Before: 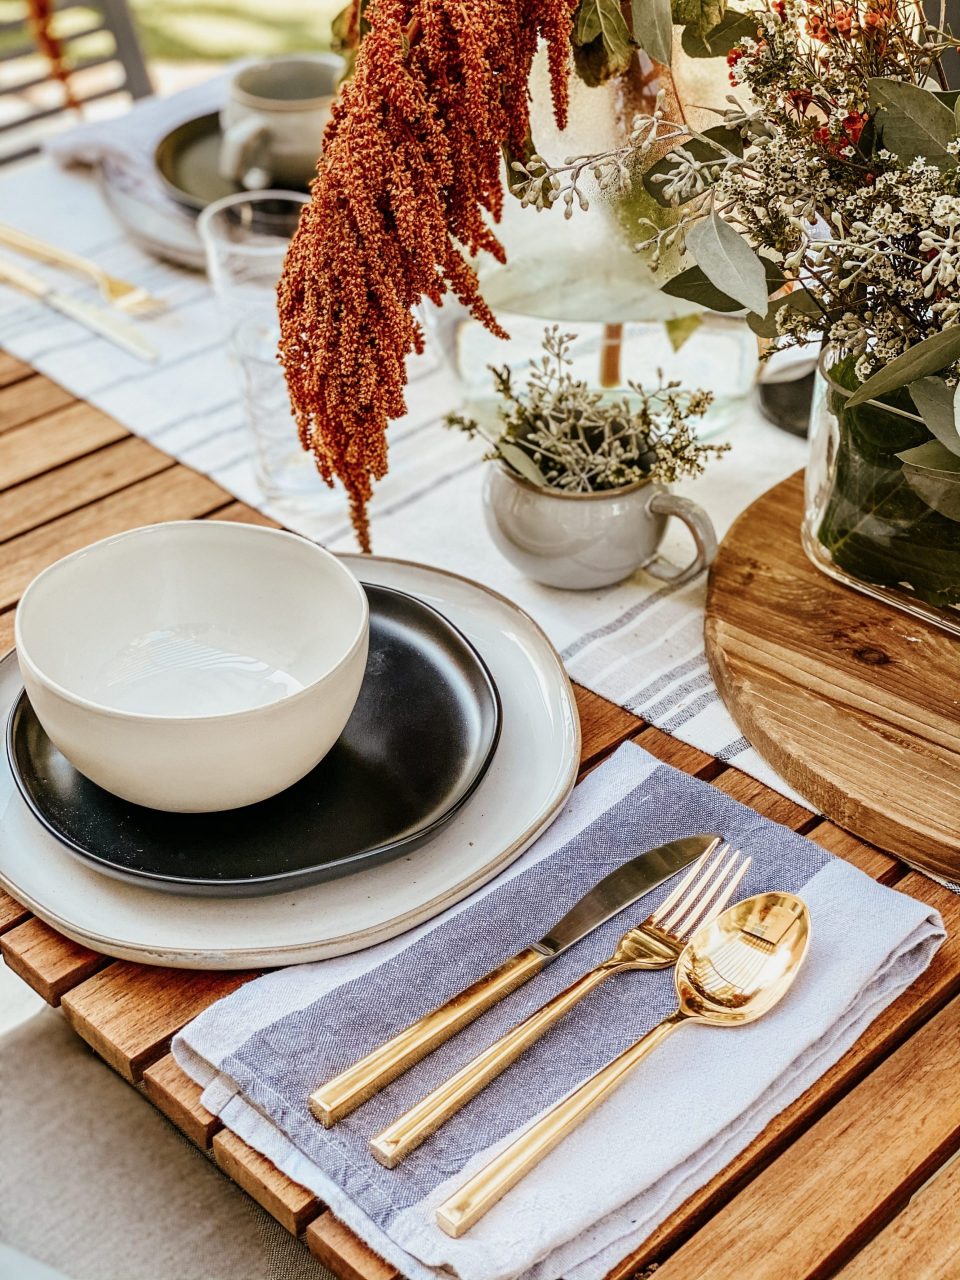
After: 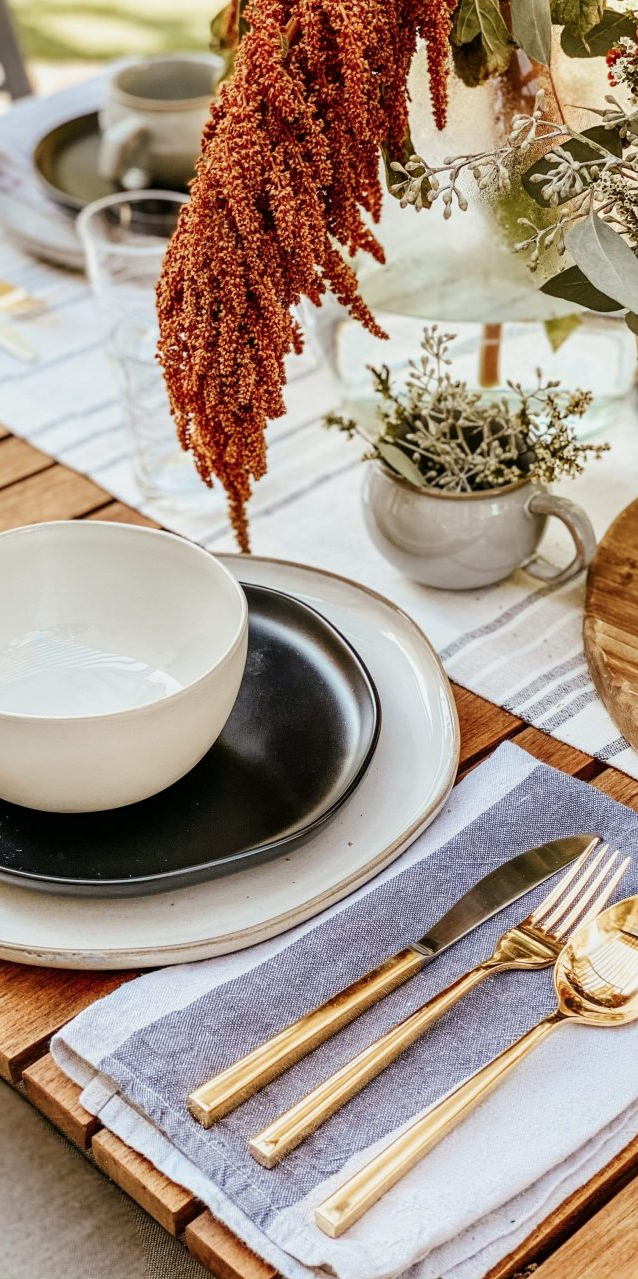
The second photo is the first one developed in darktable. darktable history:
crop and rotate: left 12.613%, right 20.847%
